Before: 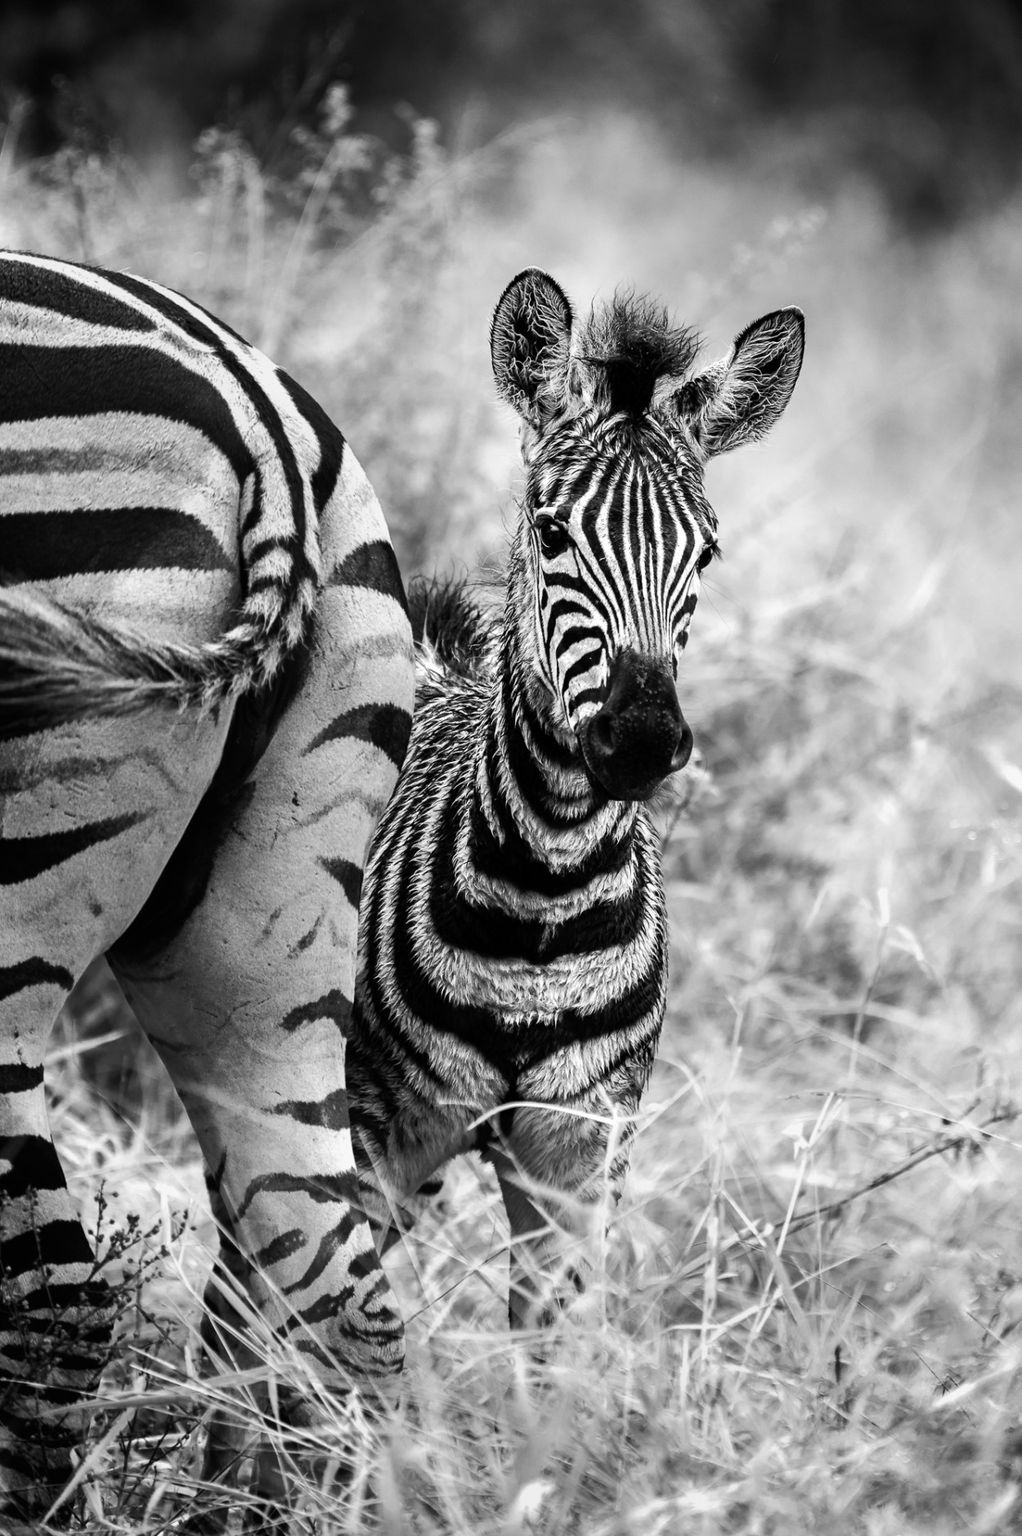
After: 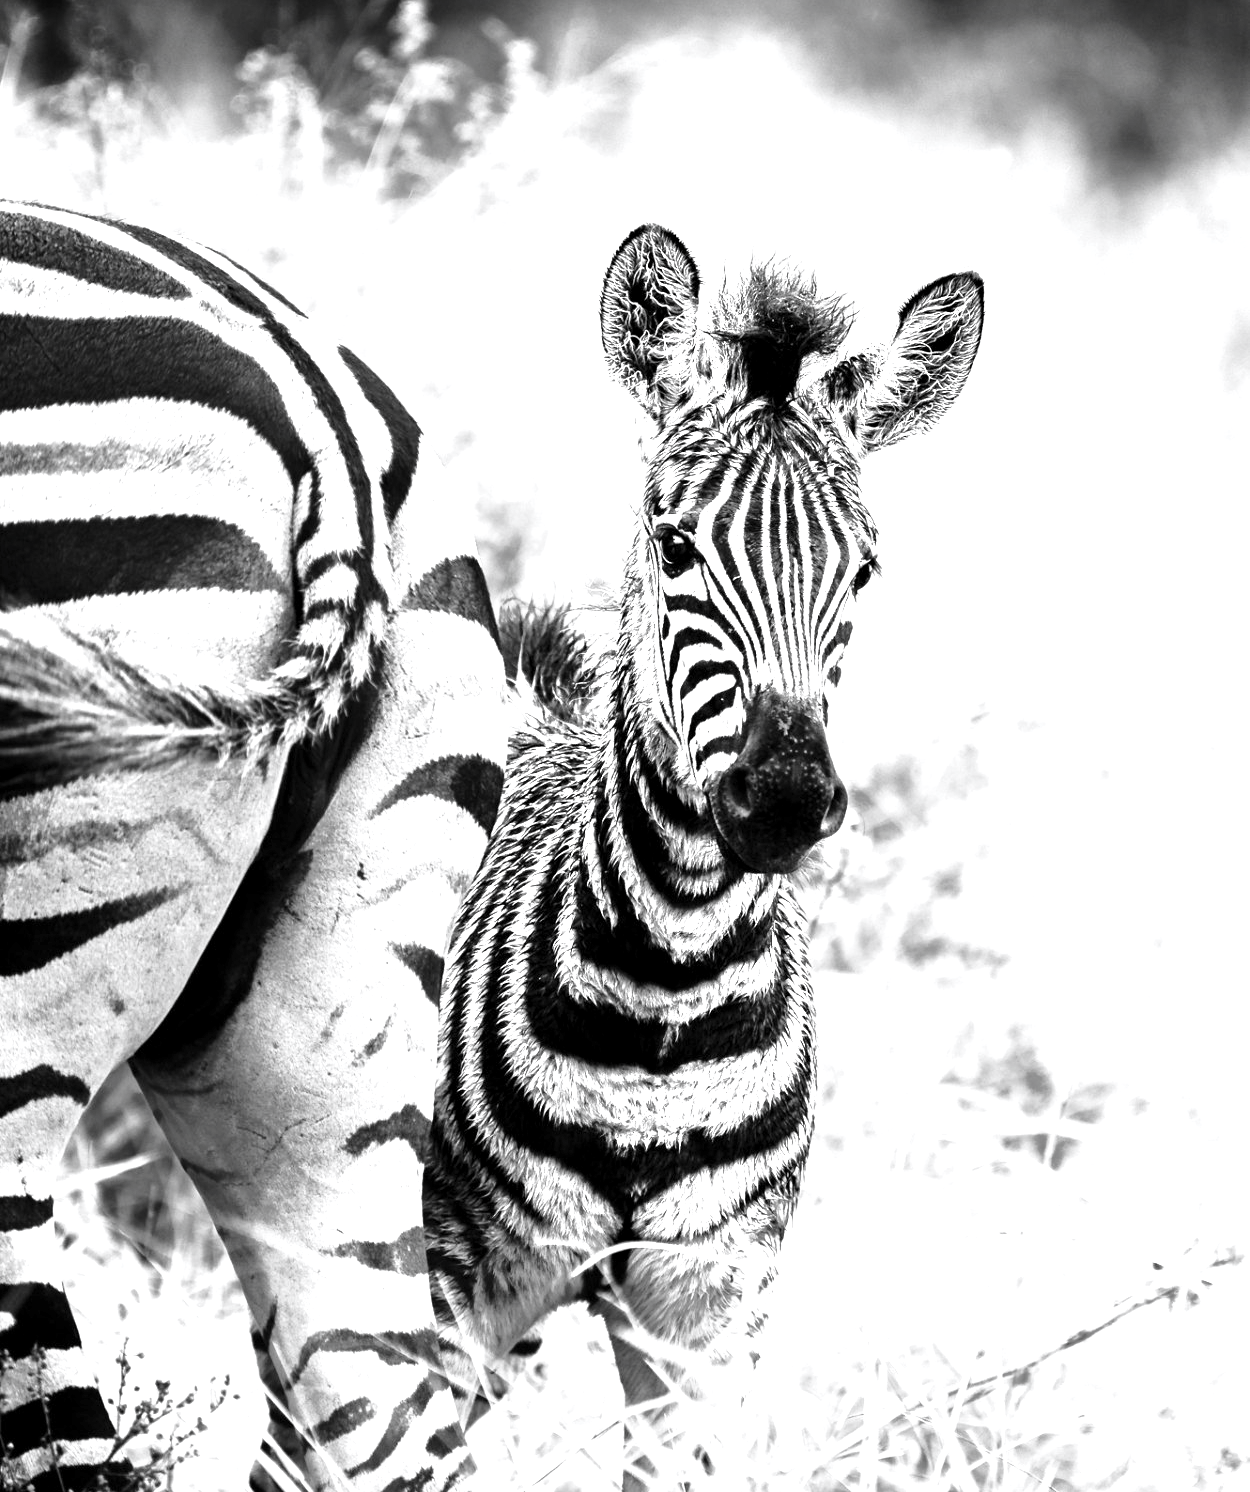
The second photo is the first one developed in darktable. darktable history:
contrast brightness saturation: contrast 0.201, brightness 0.16, saturation 0.226
exposure: black level correction 0.001, exposure 1.118 EV, compensate highlight preservation false
color correction: highlights a* 0.044, highlights b* -0.505
crop and rotate: top 5.663%, bottom 14.927%
tone equalizer: -8 EV -0.427 EV, -7 EV -0.355 EV, -6 EV -0.313 EV, -5 EV -0.196 EV, -3 EV 0.243 EV, -2 EV 0.329 EV, -1 EV 0.412 EV, +0 EV 0.438 EV, mask exposure compensation -0.493 EV
shadows and highlights: shadows 9.32, white point adjustment 0.871, highlights -39.38
color balance rgb: perceptual saturation grading › global saturation 19.402%
